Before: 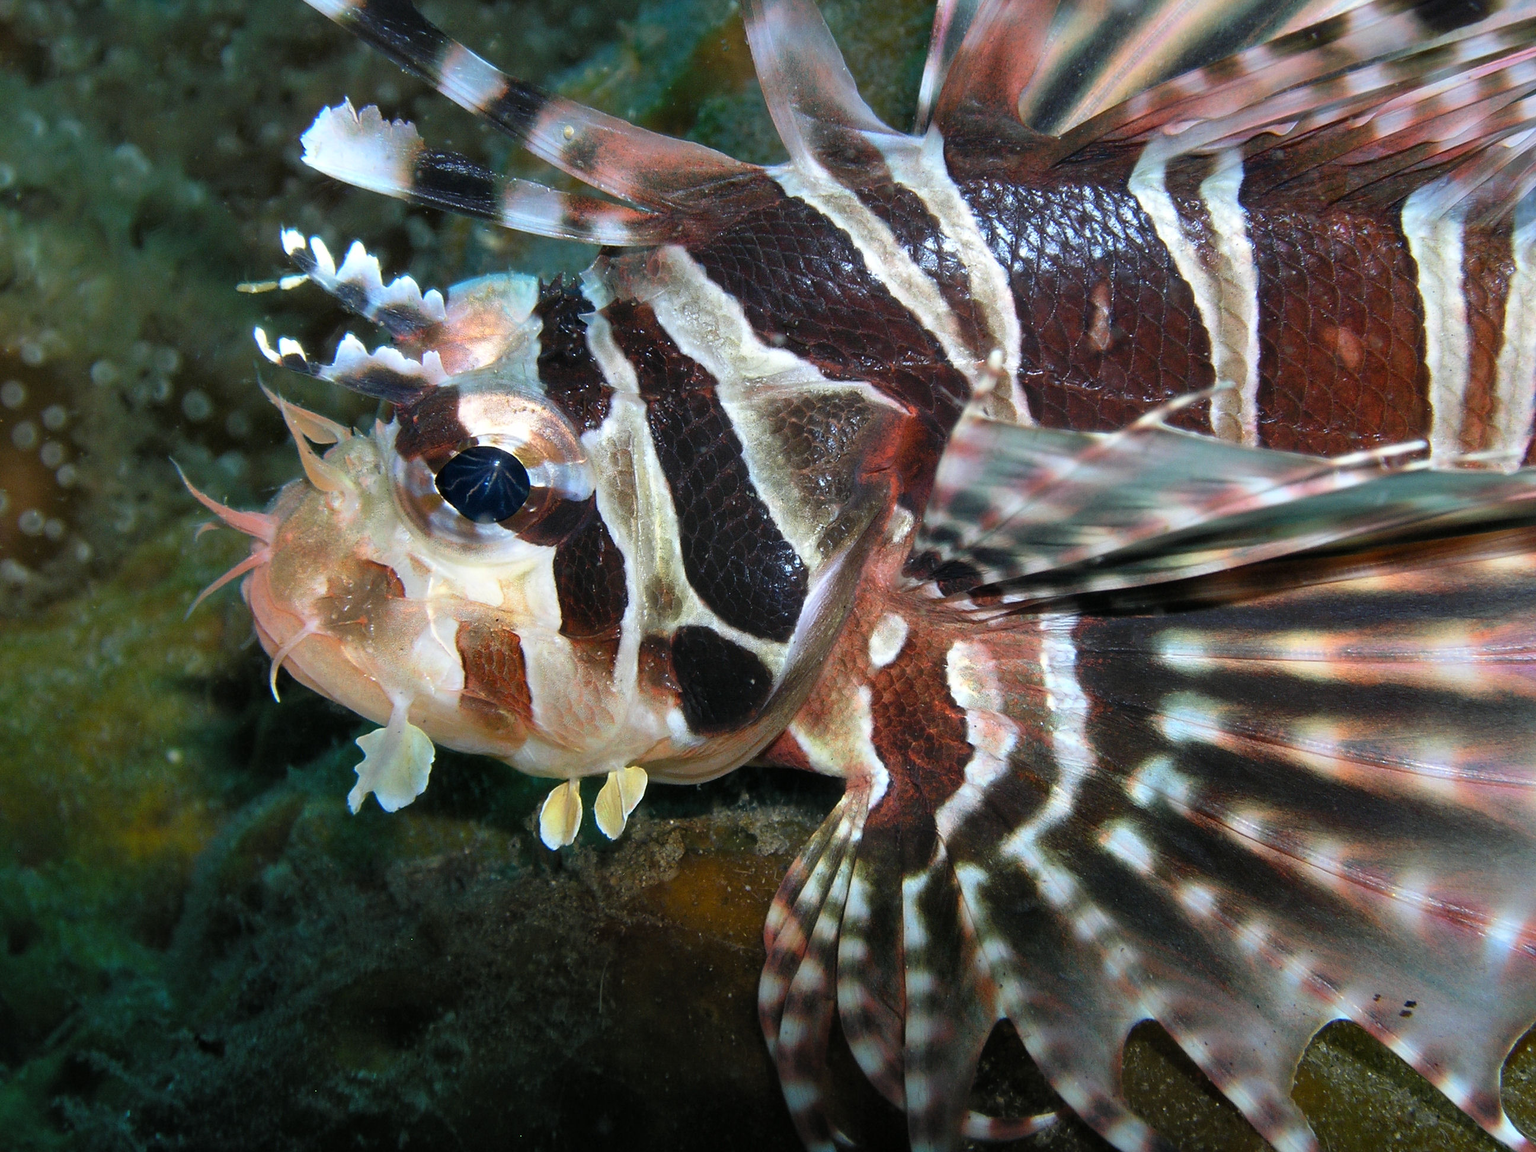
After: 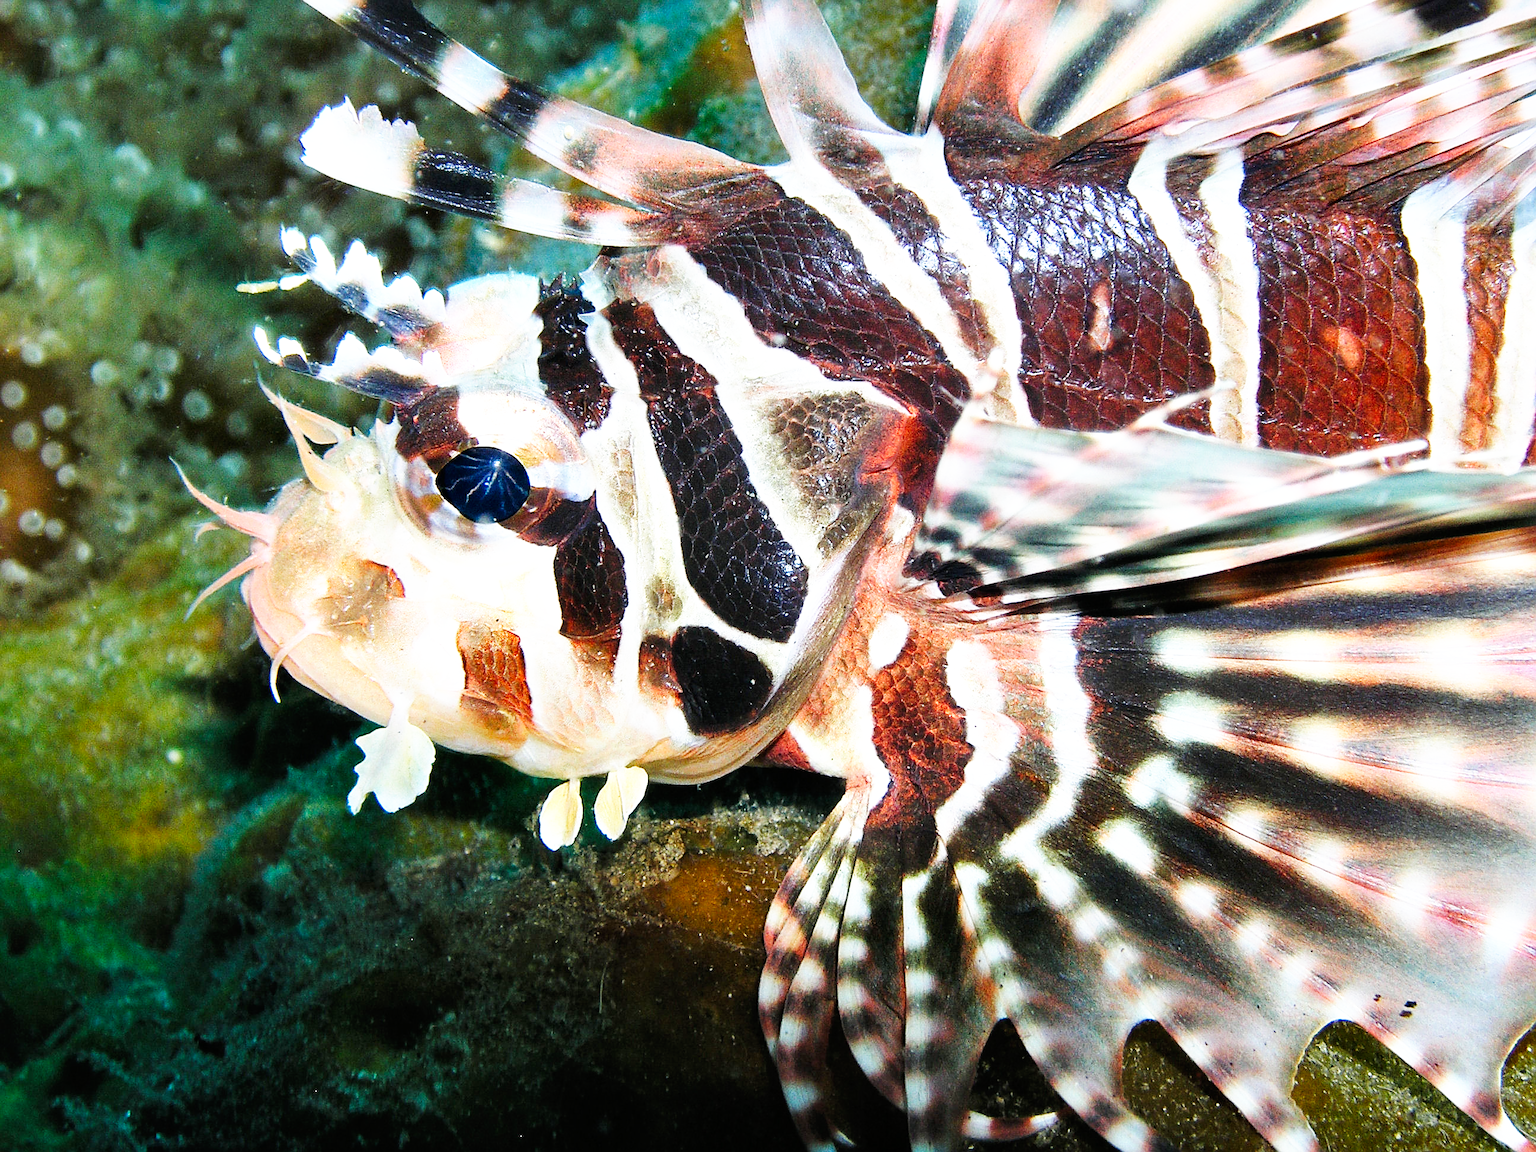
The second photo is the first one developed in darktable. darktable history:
tone equalizer: on, module defaults
sharpen: on, module defaults
base curve: curves: ch0 [(0, 0) (0.007, 0.004) (0.027, 0.03) (0.046, 0.07) (0.207, 0.54) (0.442, 0.872) (0.673, 0.972) (1, 1)], preserve colors none
exposure: black level correction 0.001, exposure 0.499 EV, compensate exposure bias true, compensate highlight preservation false
